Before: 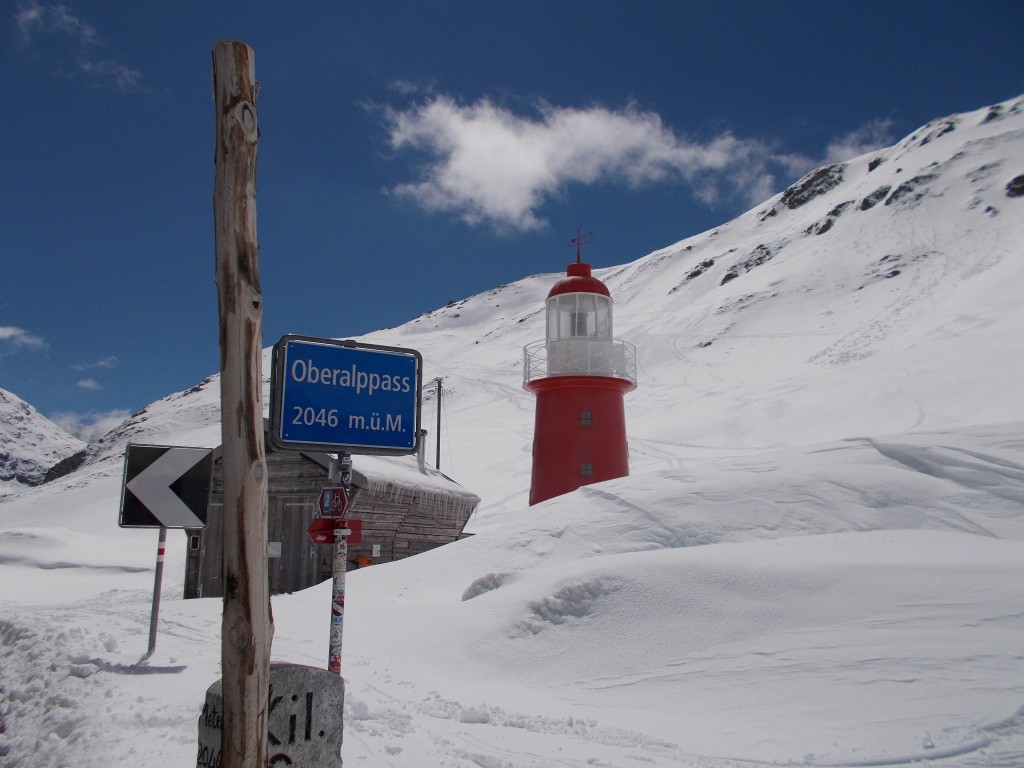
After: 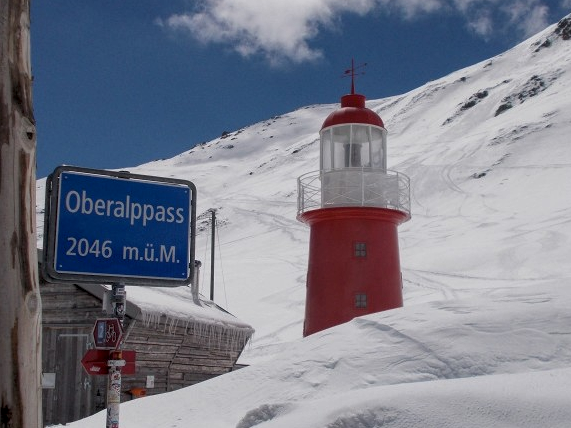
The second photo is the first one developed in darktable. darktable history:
local contrast: highlights 99%, shadows 86%, detail 160%, midtone range 0.2
crop and rotate: left 22.13%, top 22.054%, right 22.026%, bottom 22.102%
